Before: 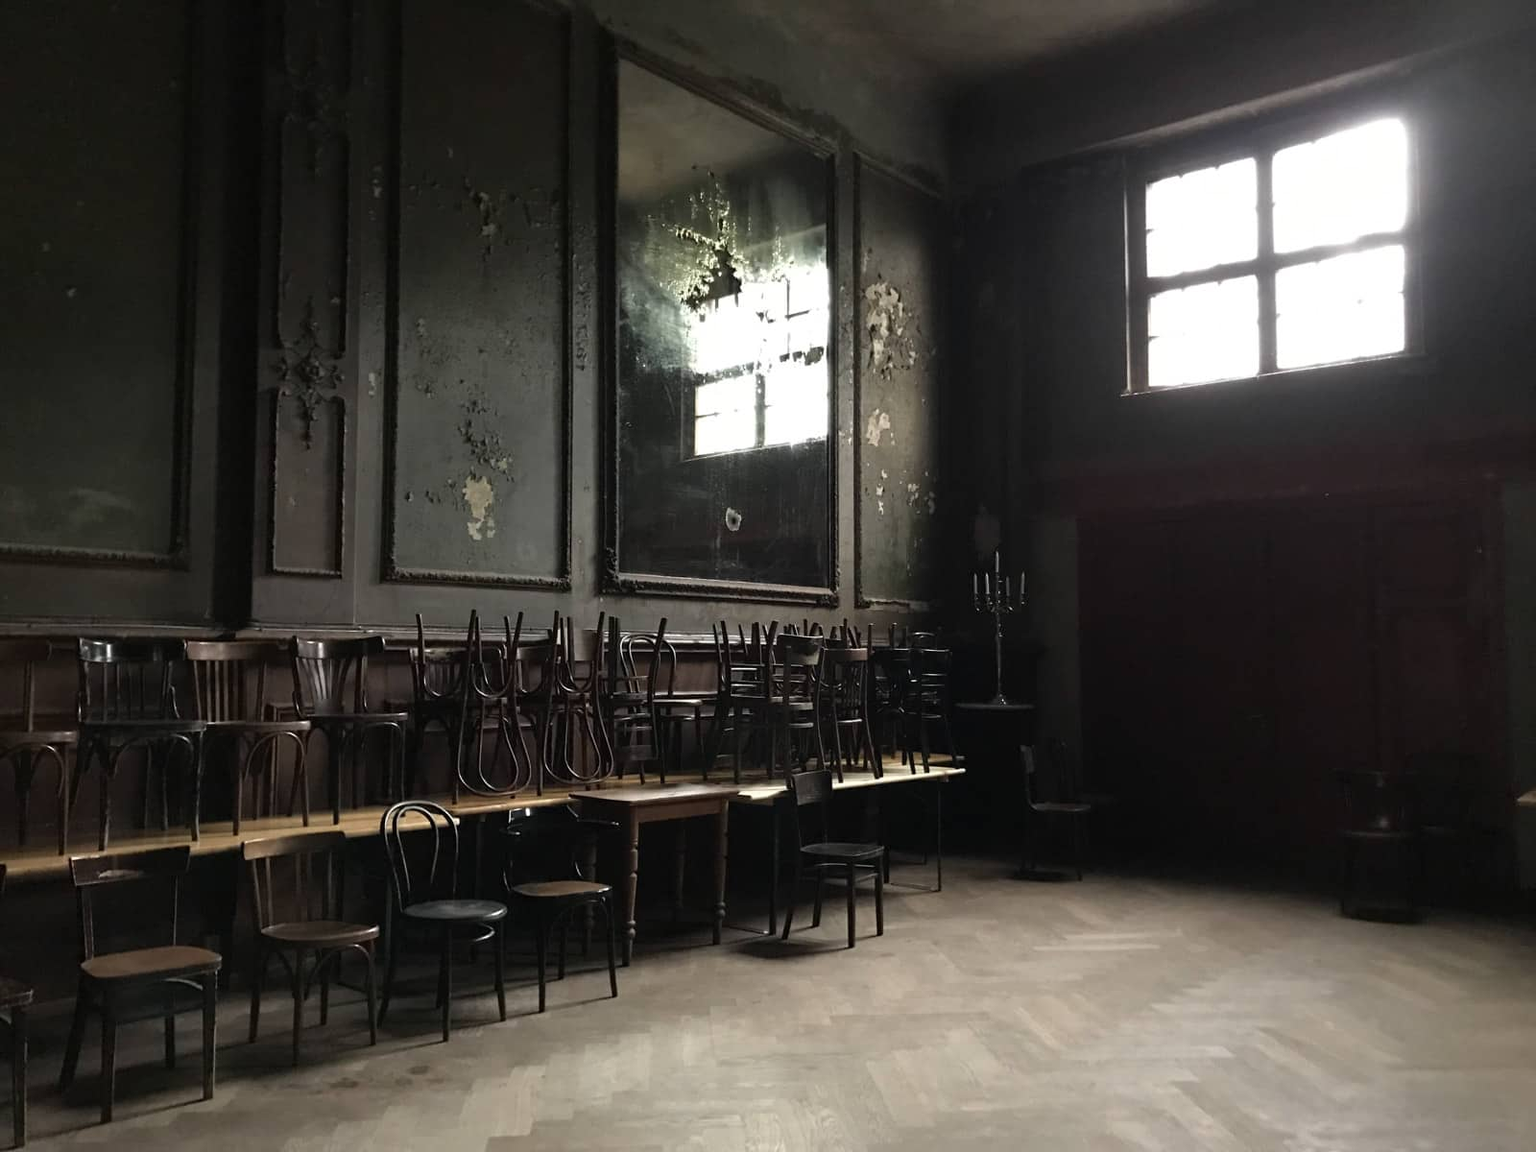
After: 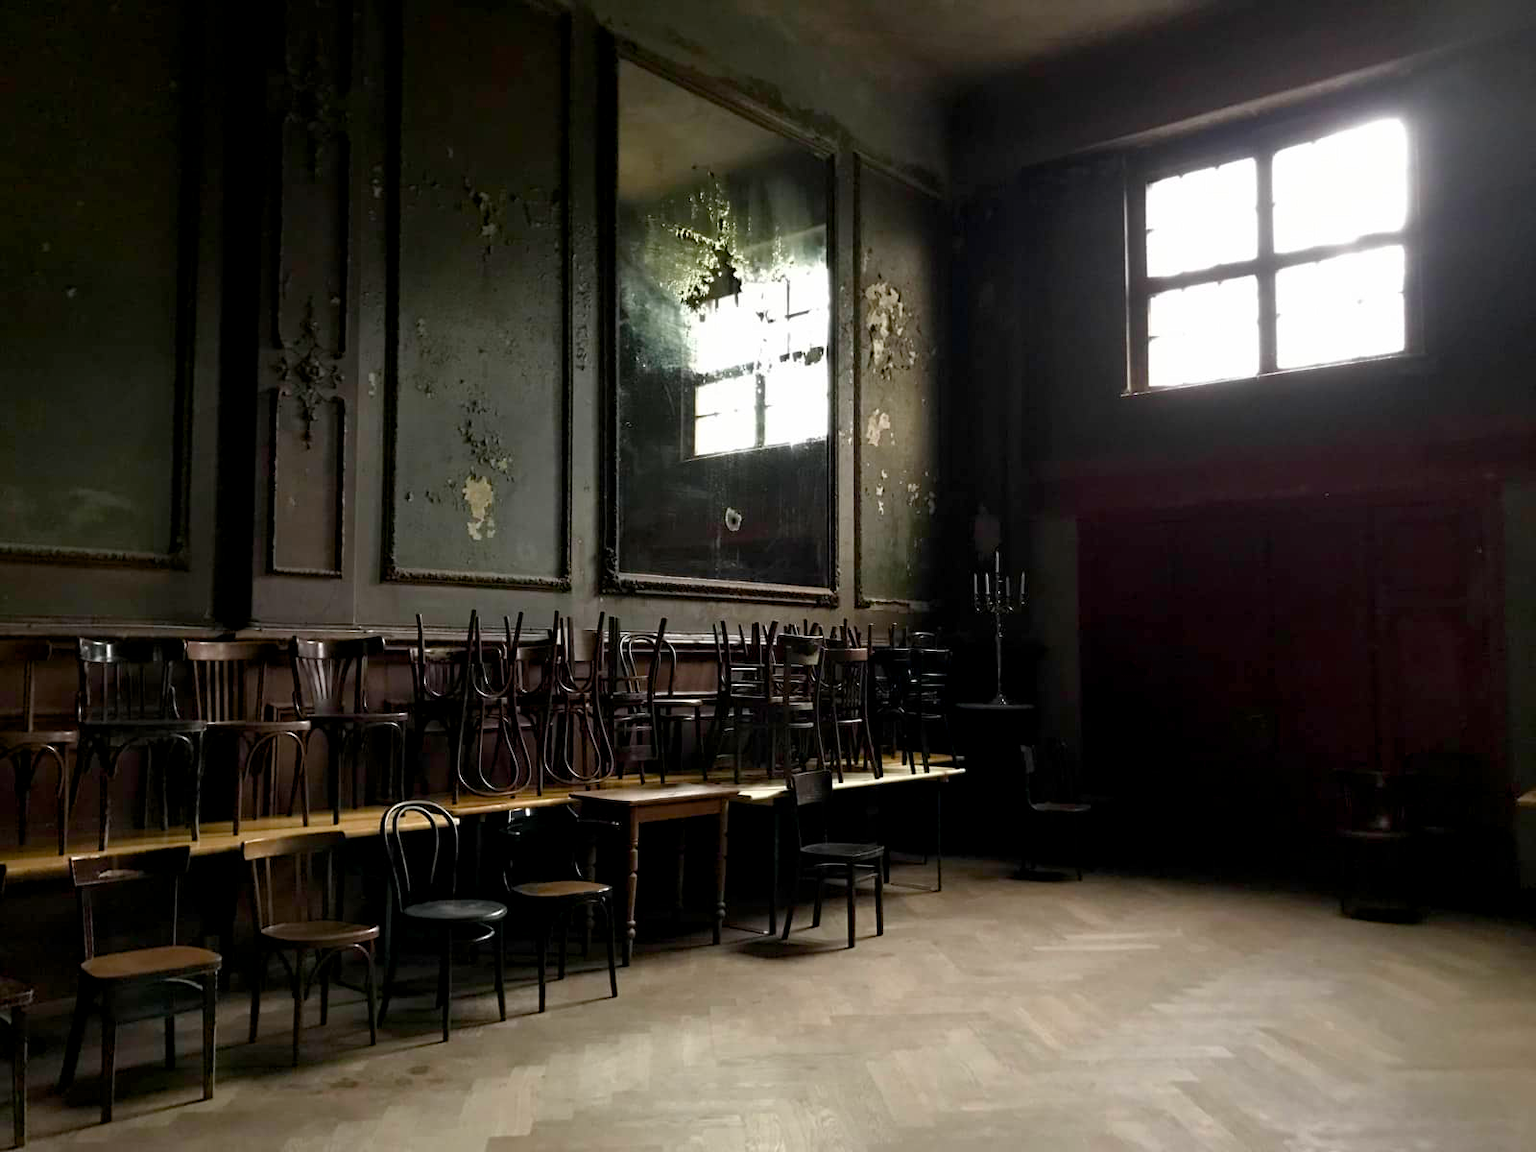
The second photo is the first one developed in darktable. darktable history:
color balance rgb: global offset › luminance -0.511%, linear chroma grading › shadows -6.722%, linear chroma grading › highlights -6.644%, linear chroma grading › global chroma -10.499%, linear chroma grading › mid-tones -7.696%, perceptual saturation grading › global saturation 34.659%, perceptual saturation grading › highlights -29.935%, perceptual saturation grading › shadows 35.163%, global vibrance 40.572%
